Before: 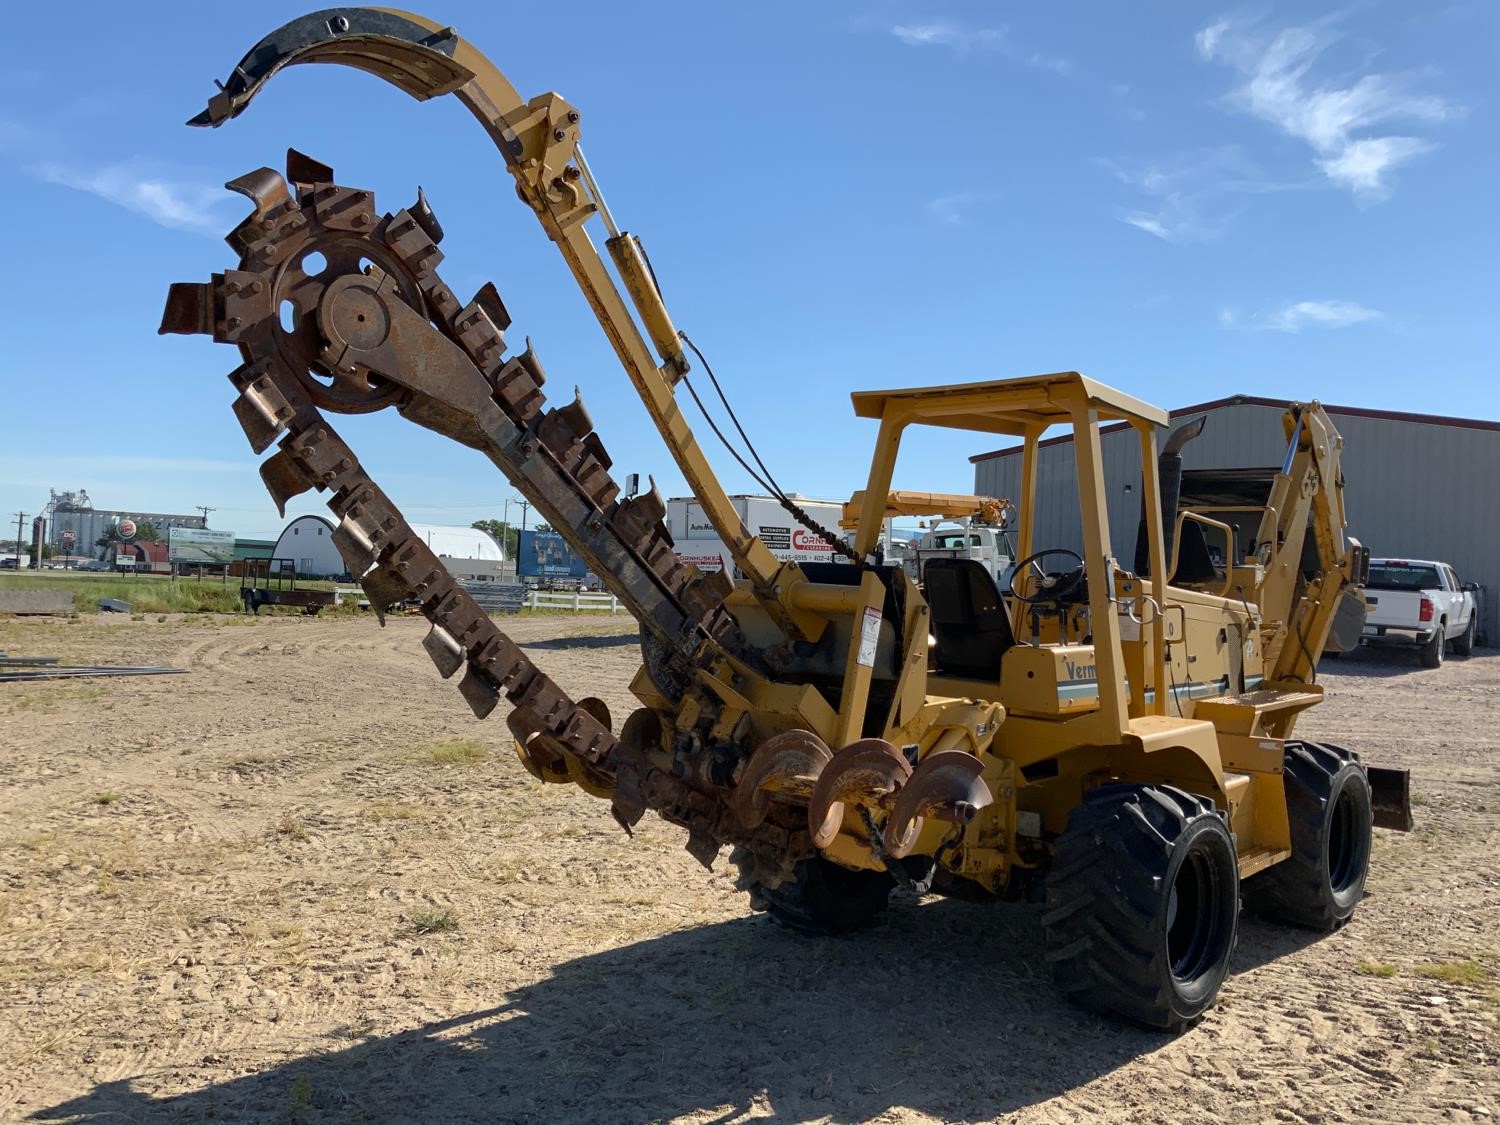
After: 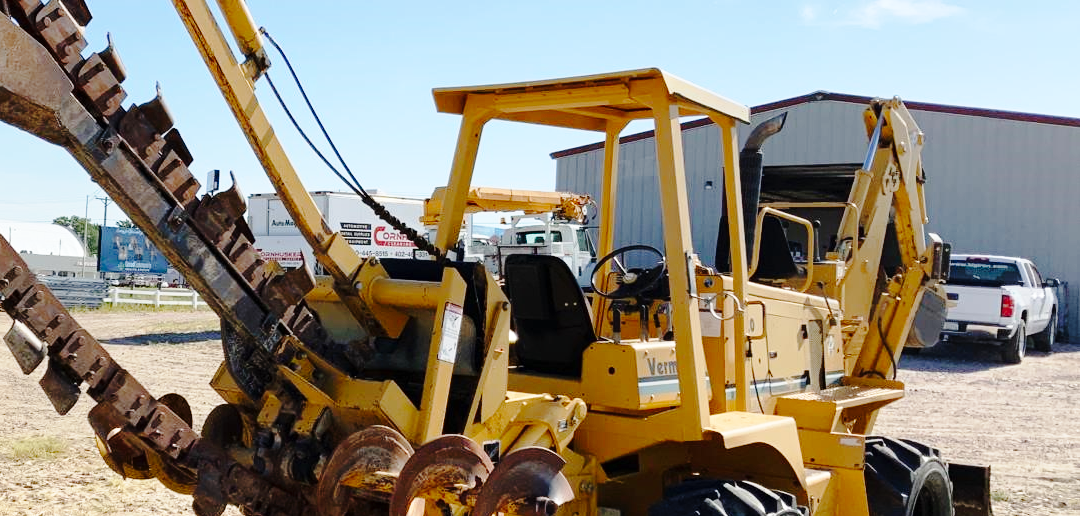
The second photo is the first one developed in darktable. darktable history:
base curve: curves: ch0 [(0, 0) (0.028, 0.03) (0.121, 0.232) (0.46, 0.748) (0.859, 0.968) (1, 1)], preserve colors none
tone curve: curves: ch0 [(0, 0) (0.003, 0.003) (0.011, 0.014) (0.025, 0.027) (0.044, 0.044) (0.069, 0.064) (0.1, 0.108) (0.136, 0.153) (0.177, 0.208) (0.224, 0.275) (0.277, 0.349) (0.335, 0.422) (0.399, 0.492) (0.468, 0.557) (0.543, 0.617) (0.623, 0.682) (0.709, 0.745) (0.801, 0.826) (0.898, 0.916) (1, 1)], preserve colors none
crop and rotate: left 27.938%, top 27.046%, bottom 27.046%
